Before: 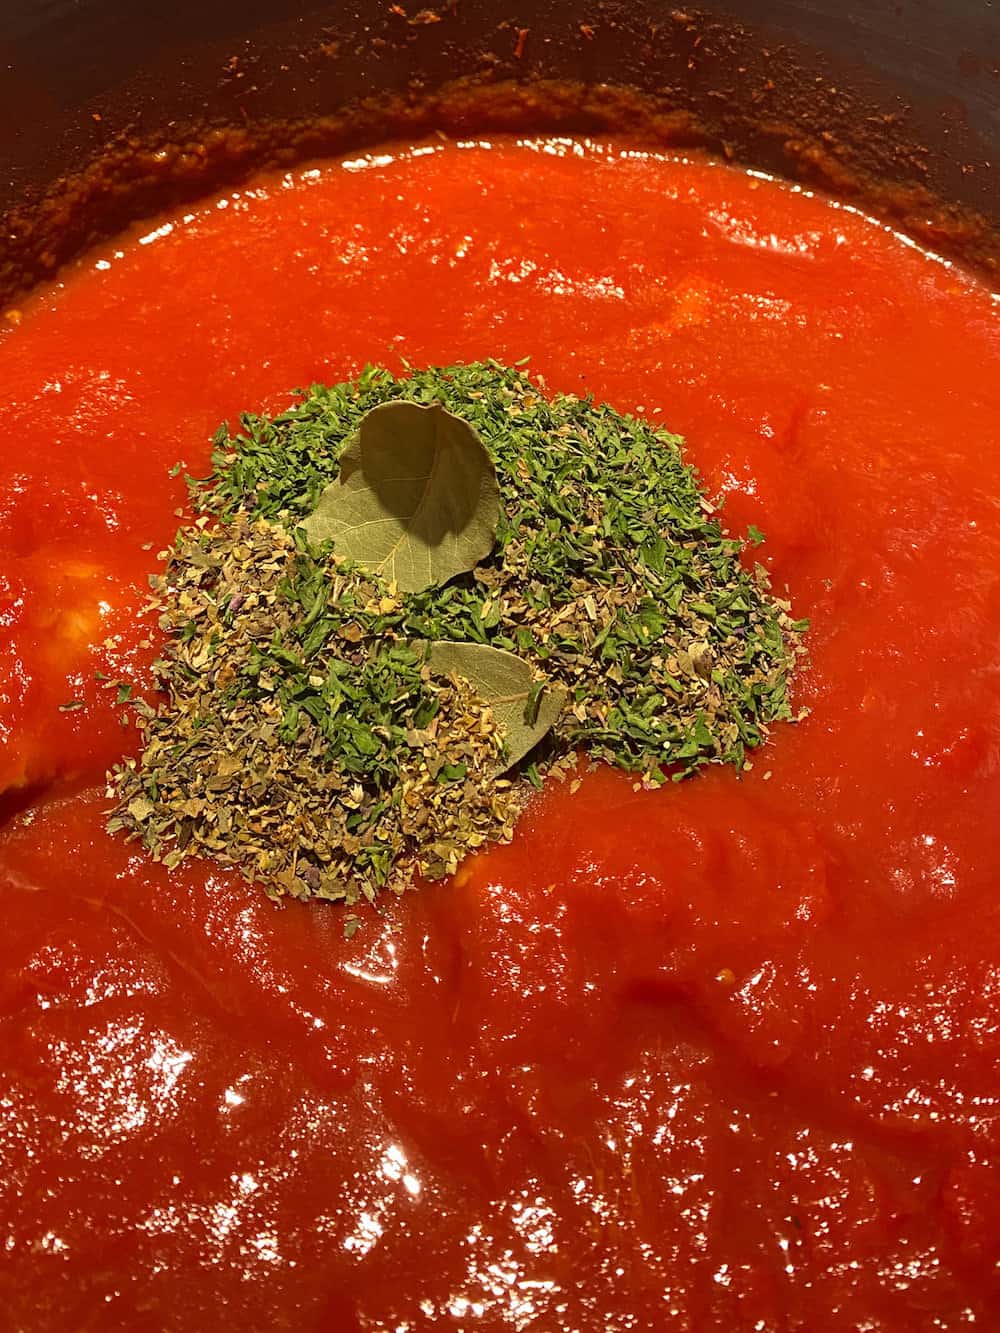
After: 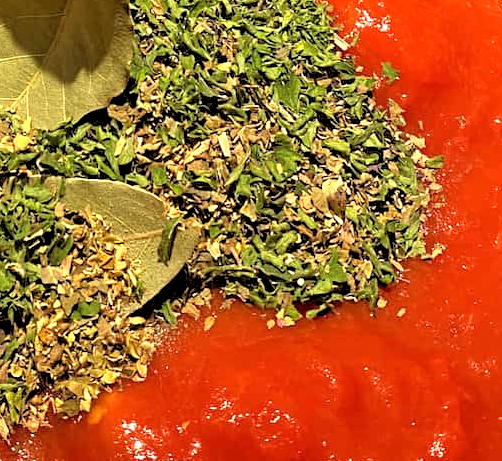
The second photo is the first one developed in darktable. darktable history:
rgb levels: levels [[0.034, 0.472, 0.904], [0, 0.5, 1], [0, 0.5, 1]]
crop: left 36.607%, top 34.735%, right 13.146%, bottom 30.611%
exposure: exposure 0.375 EV, compensate highlight preservation false
tone equalizer: -8 EV 1 EV, -7 EV 1 EV, -6 EV 1 EV, -5 EV 1 EV, -4 EV 1 EV, -3 EV 0.75 EV, -2 EV 0.5 EV, -1 EV 0.25 EV
